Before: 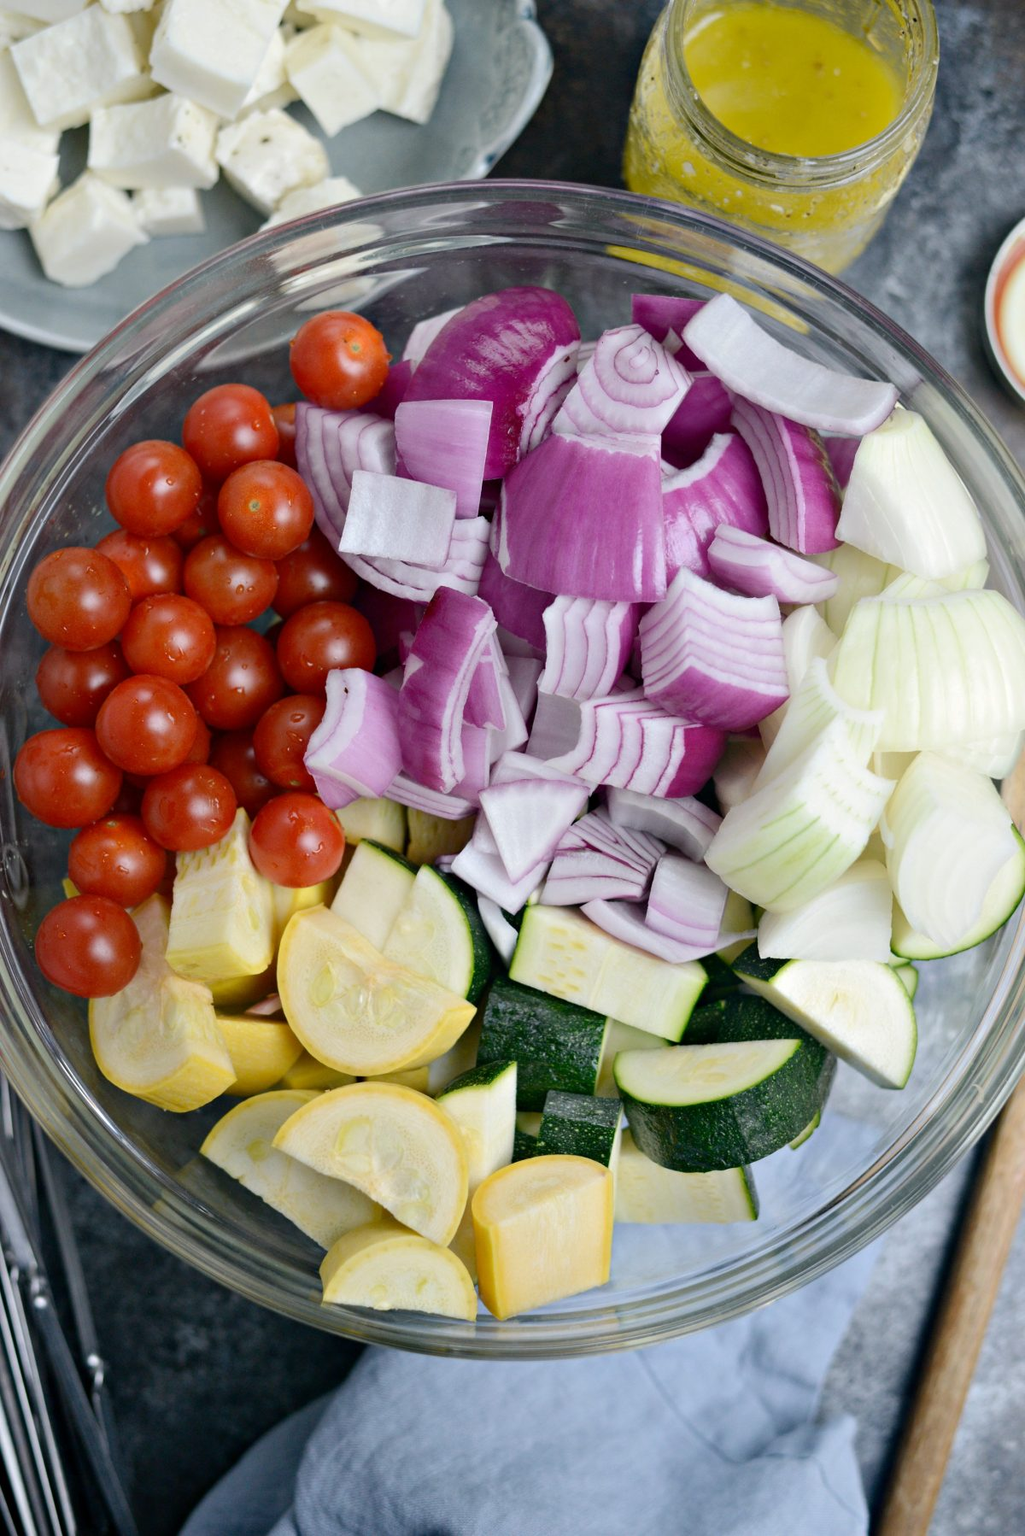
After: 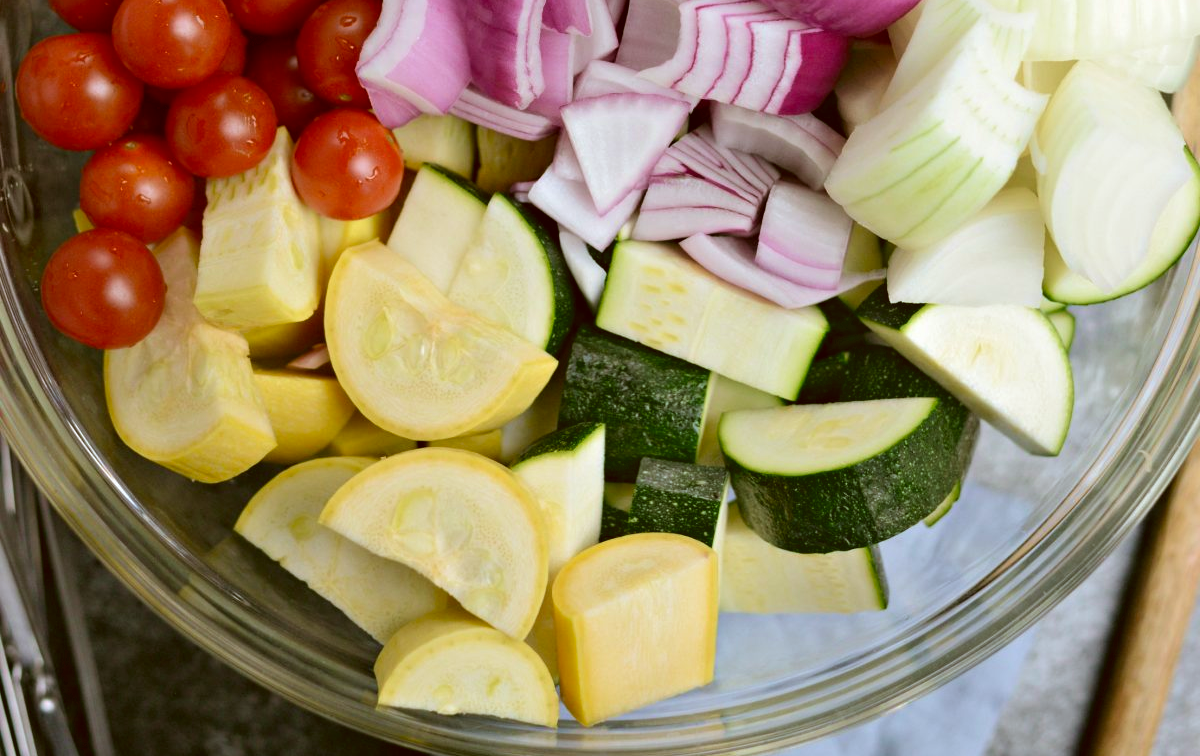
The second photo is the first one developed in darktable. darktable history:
color correction: highlights a* -0.482, highlights b* 0.161, shadows a* 4.66, shadows b* 20.72
crop: top 45.551%, bottom 12.262%
velvia: on, module defaults
